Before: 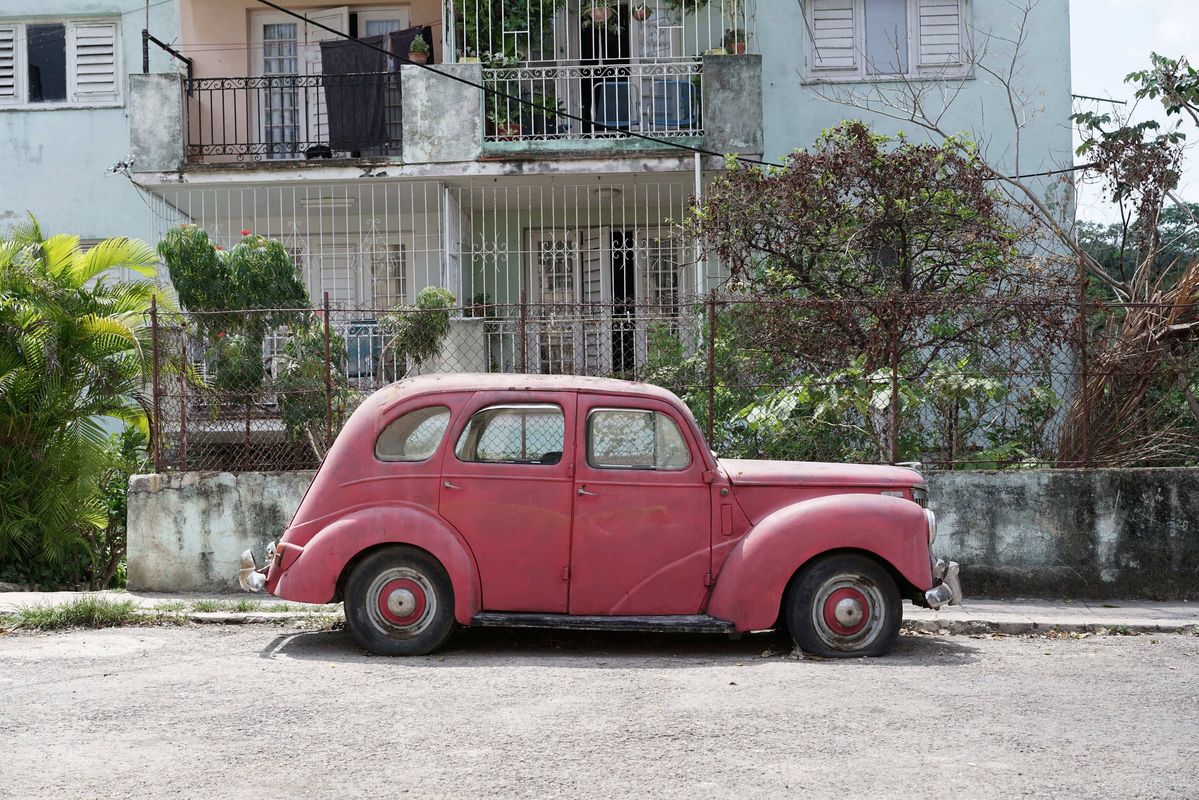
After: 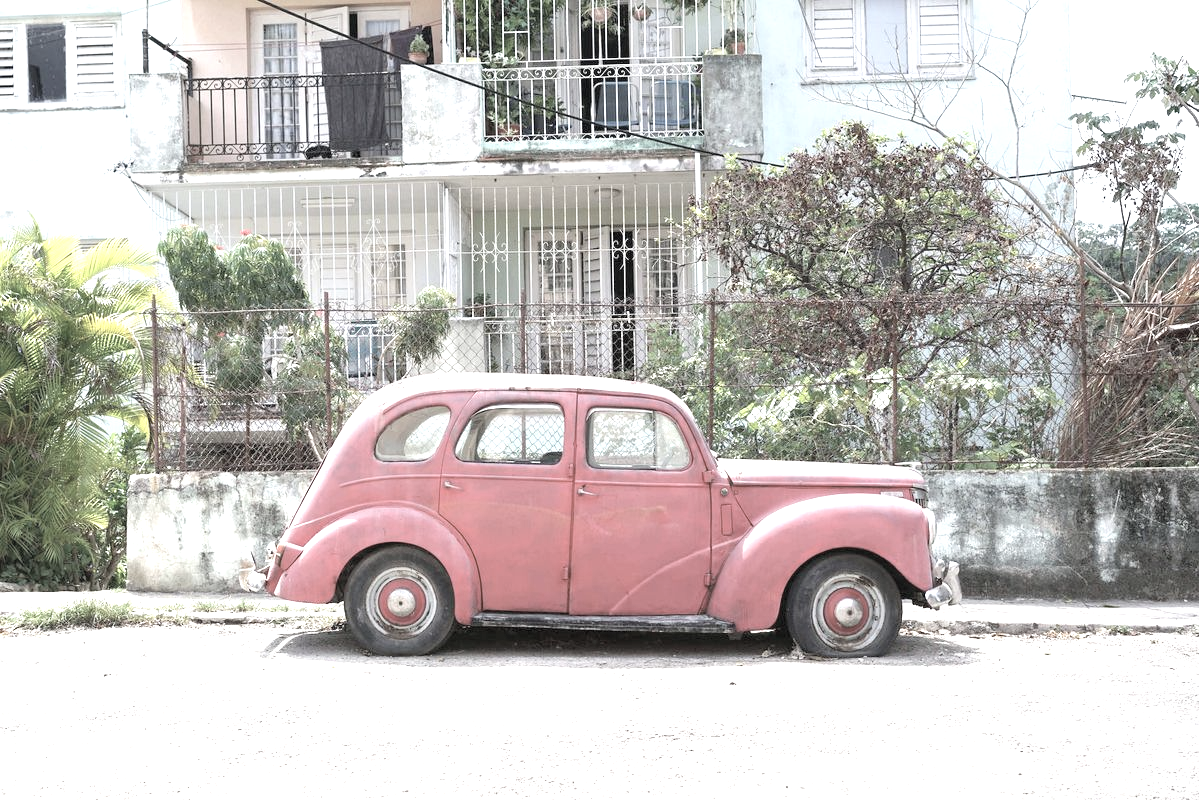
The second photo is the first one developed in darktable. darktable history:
exposure: black level correction 0, exposure 1.35 EV, compensate exposure bias true, compensate highlight preservation false
contrast brightness saturation: brightness 0.18, saturation -0.5
